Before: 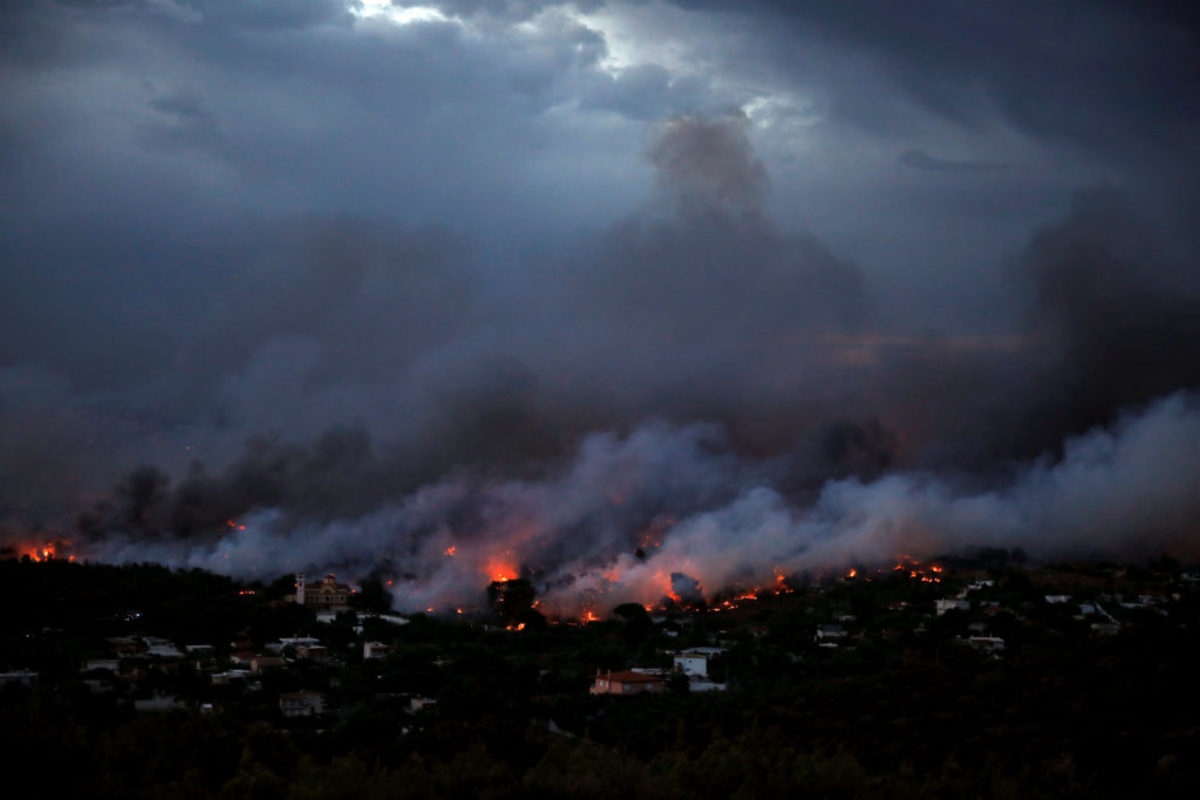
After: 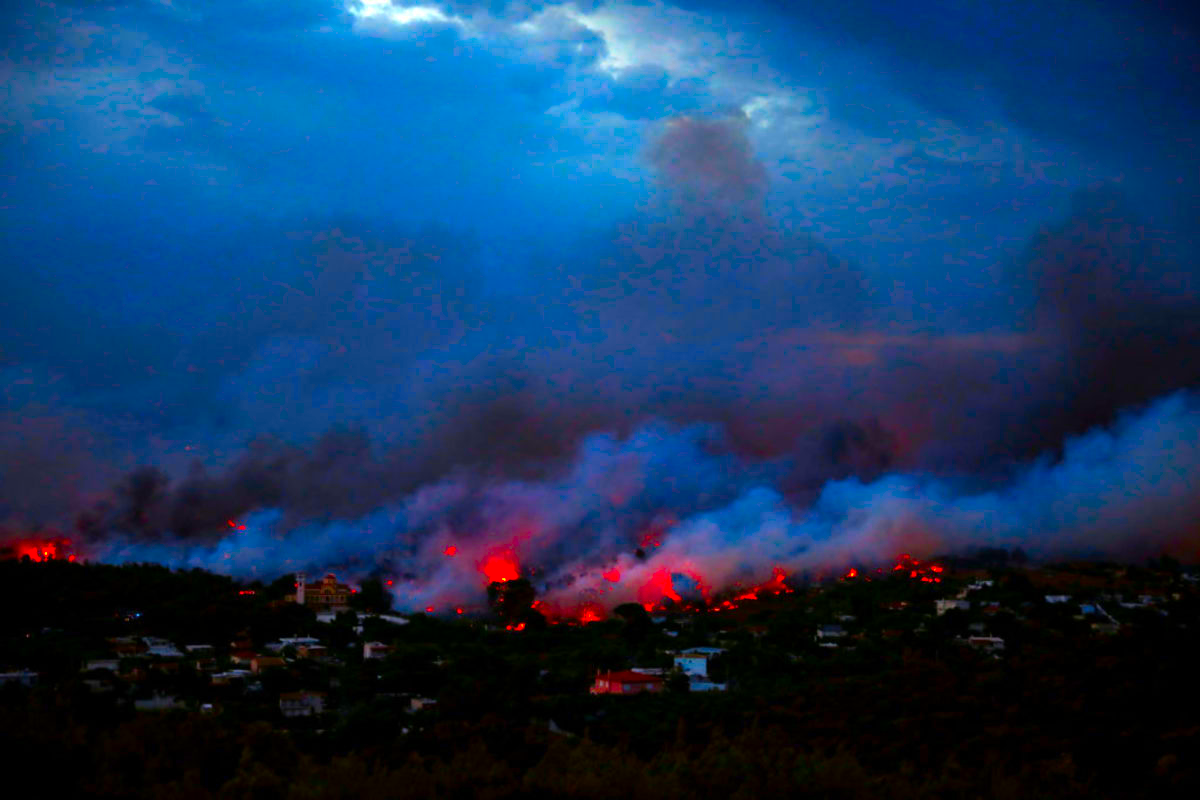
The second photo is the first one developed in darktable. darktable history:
tone equalizer: on, module defaults
color correction: highlights b* 0.024, saturation 2.94
